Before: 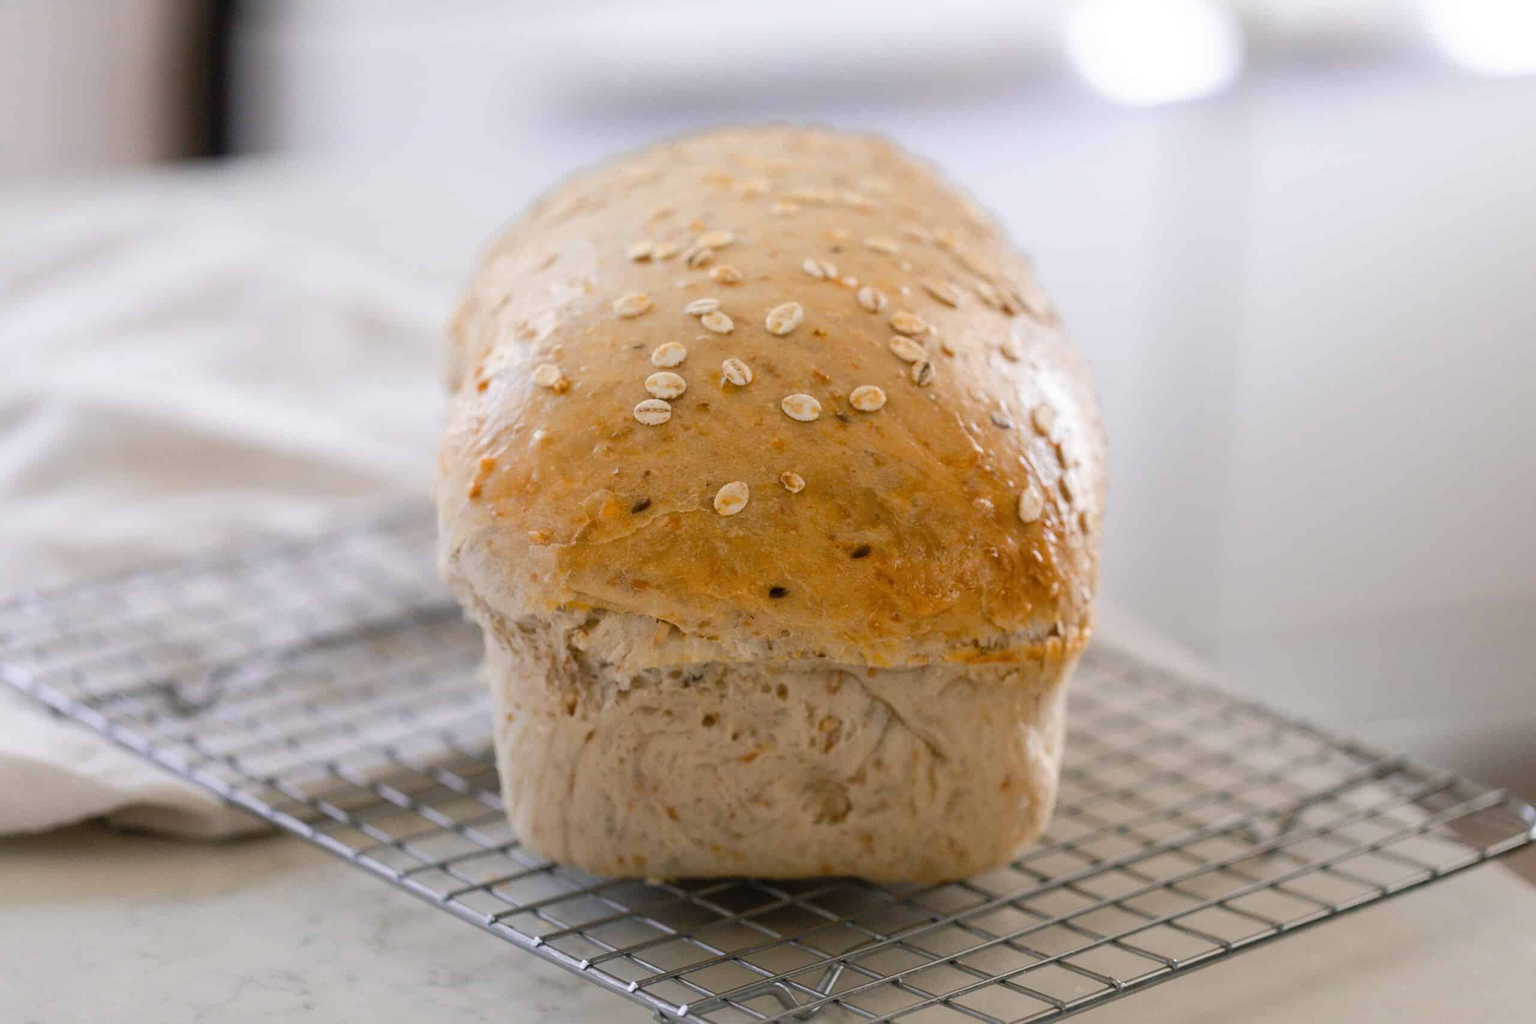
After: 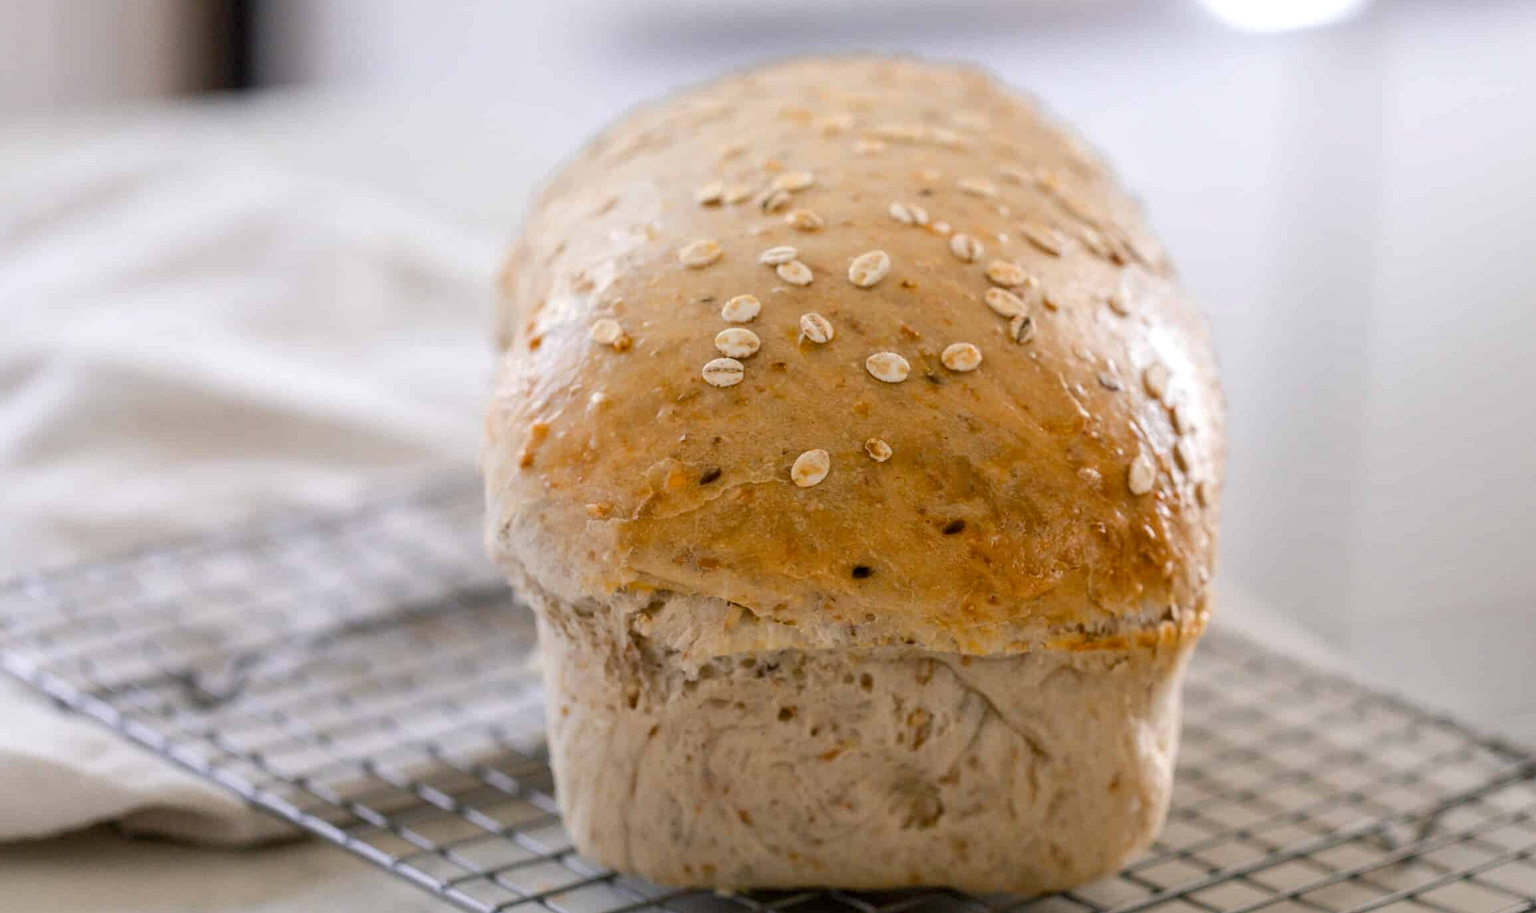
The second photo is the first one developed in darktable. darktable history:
crop: top 7.49%, right 9.717%, bottom 11.943%
local contrast: on, module defaults
